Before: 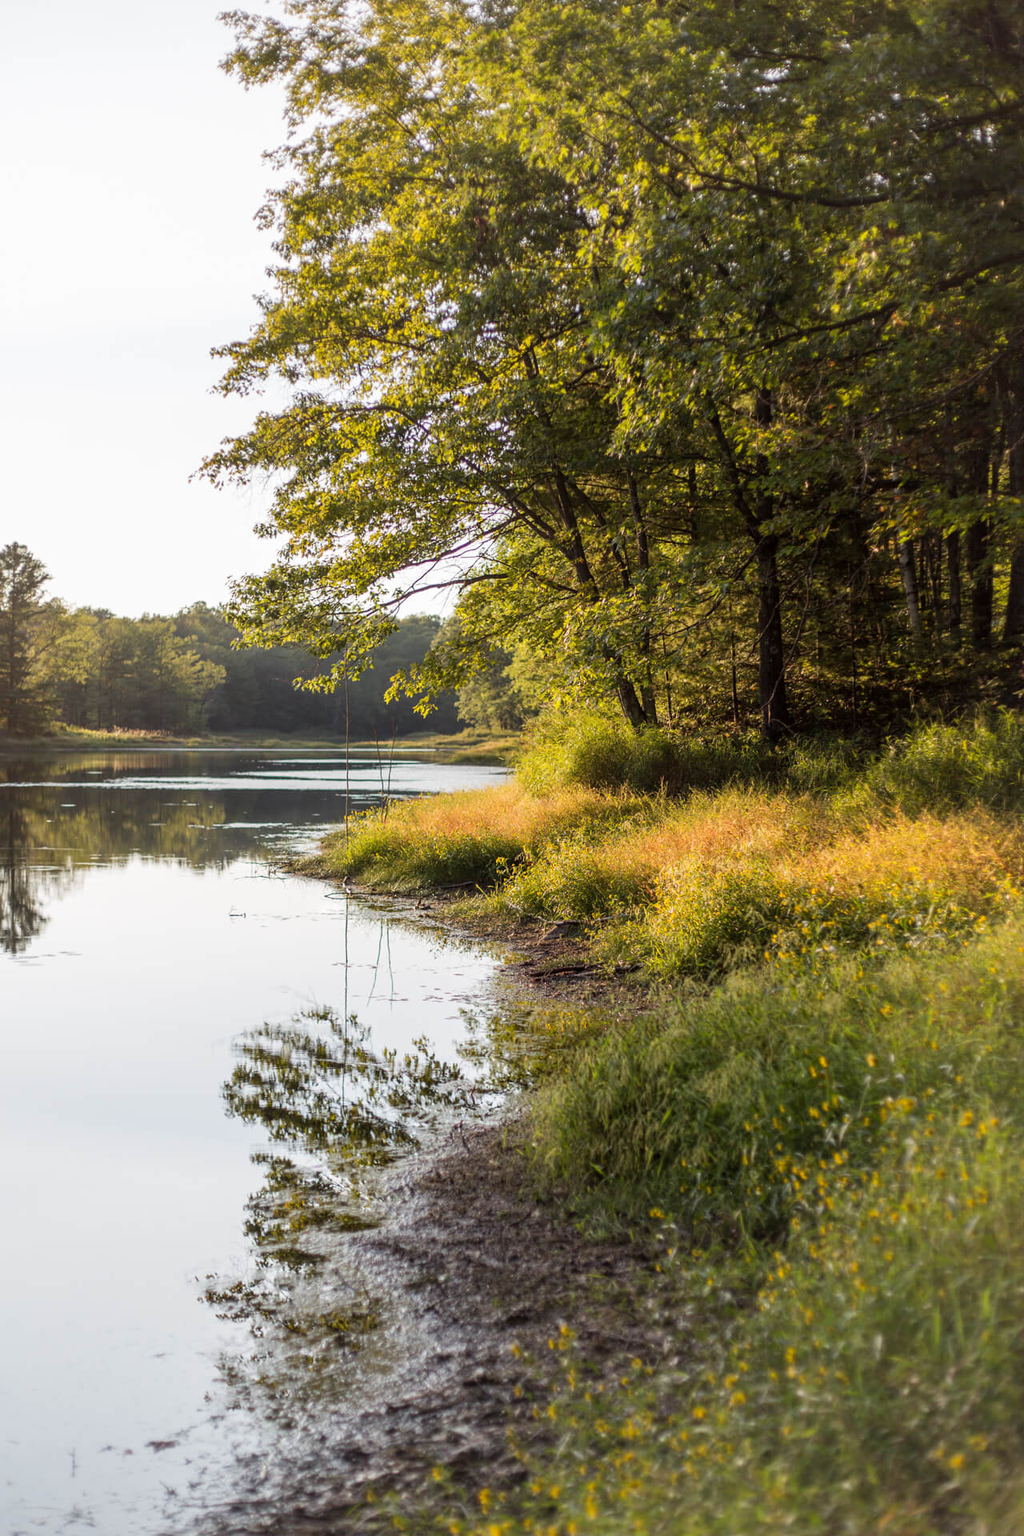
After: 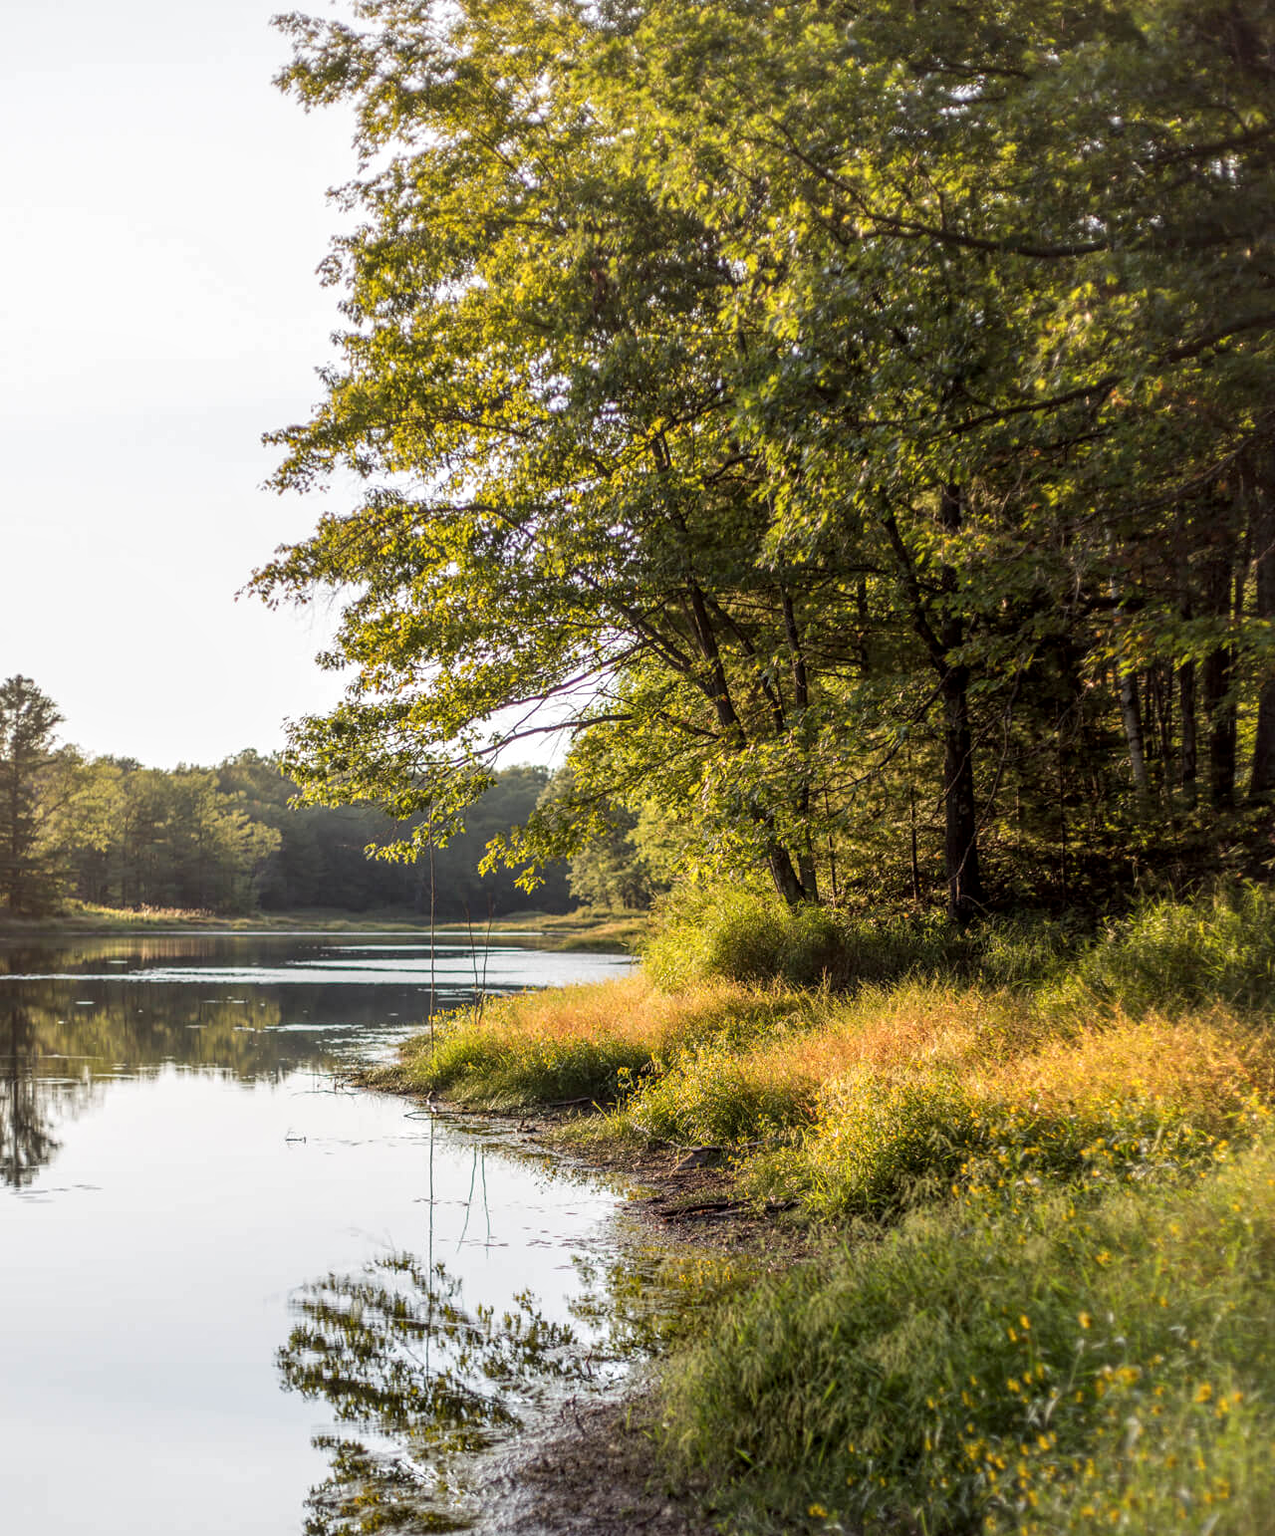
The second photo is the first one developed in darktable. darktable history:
local contrast: on, module defaults
crop: bottom 19.644%
